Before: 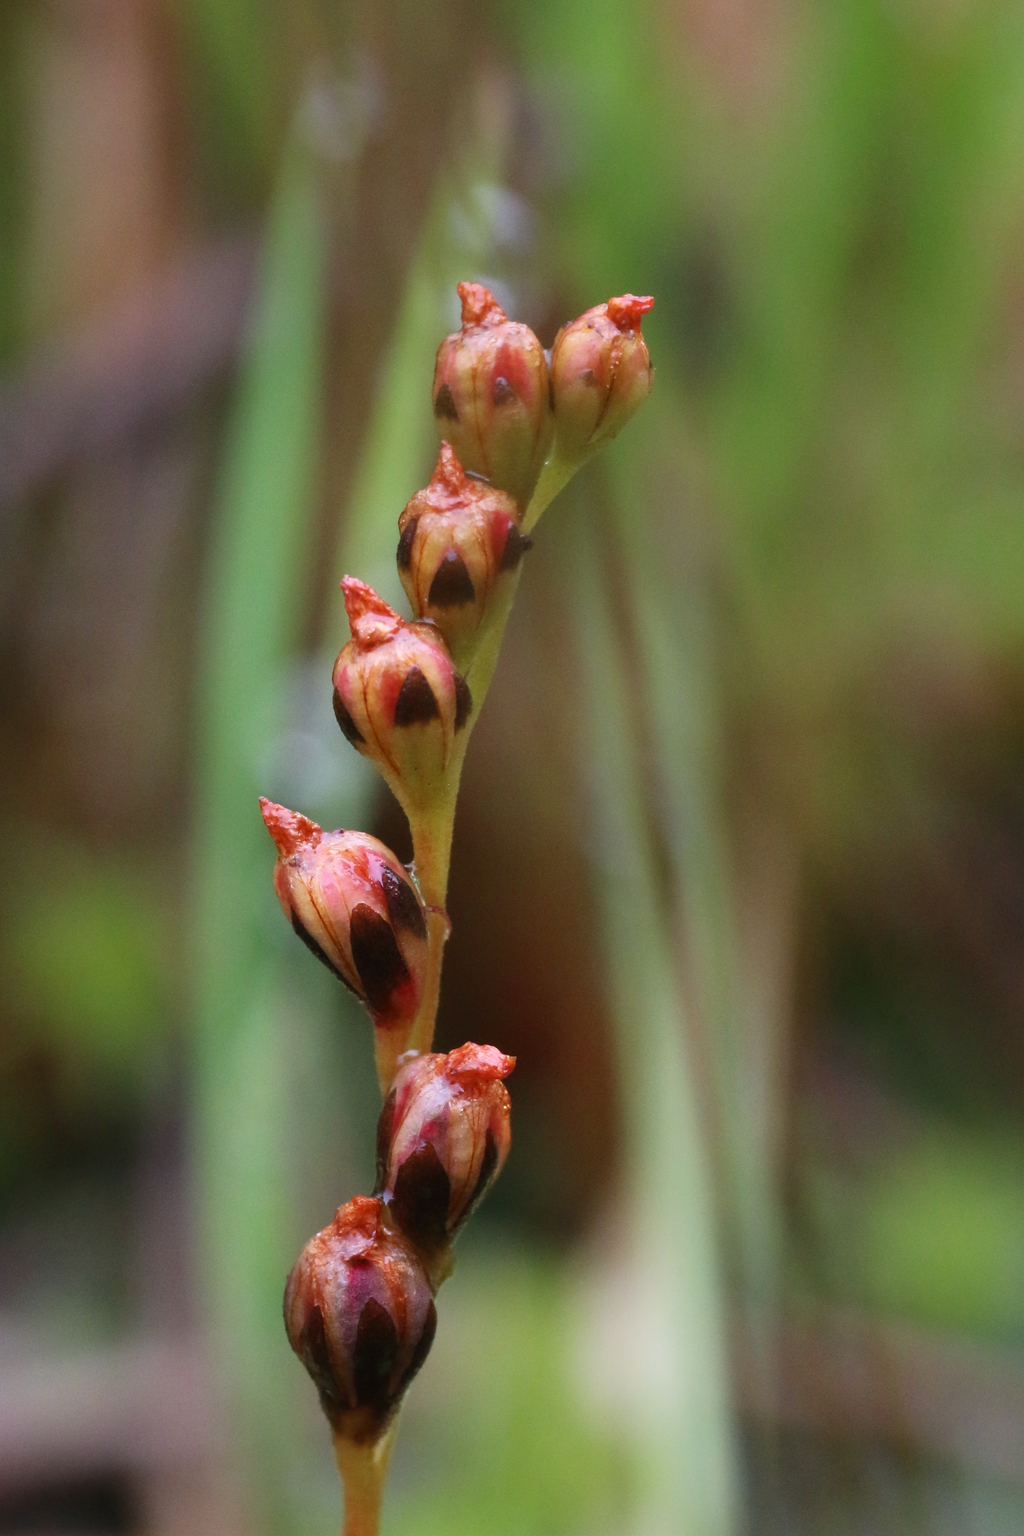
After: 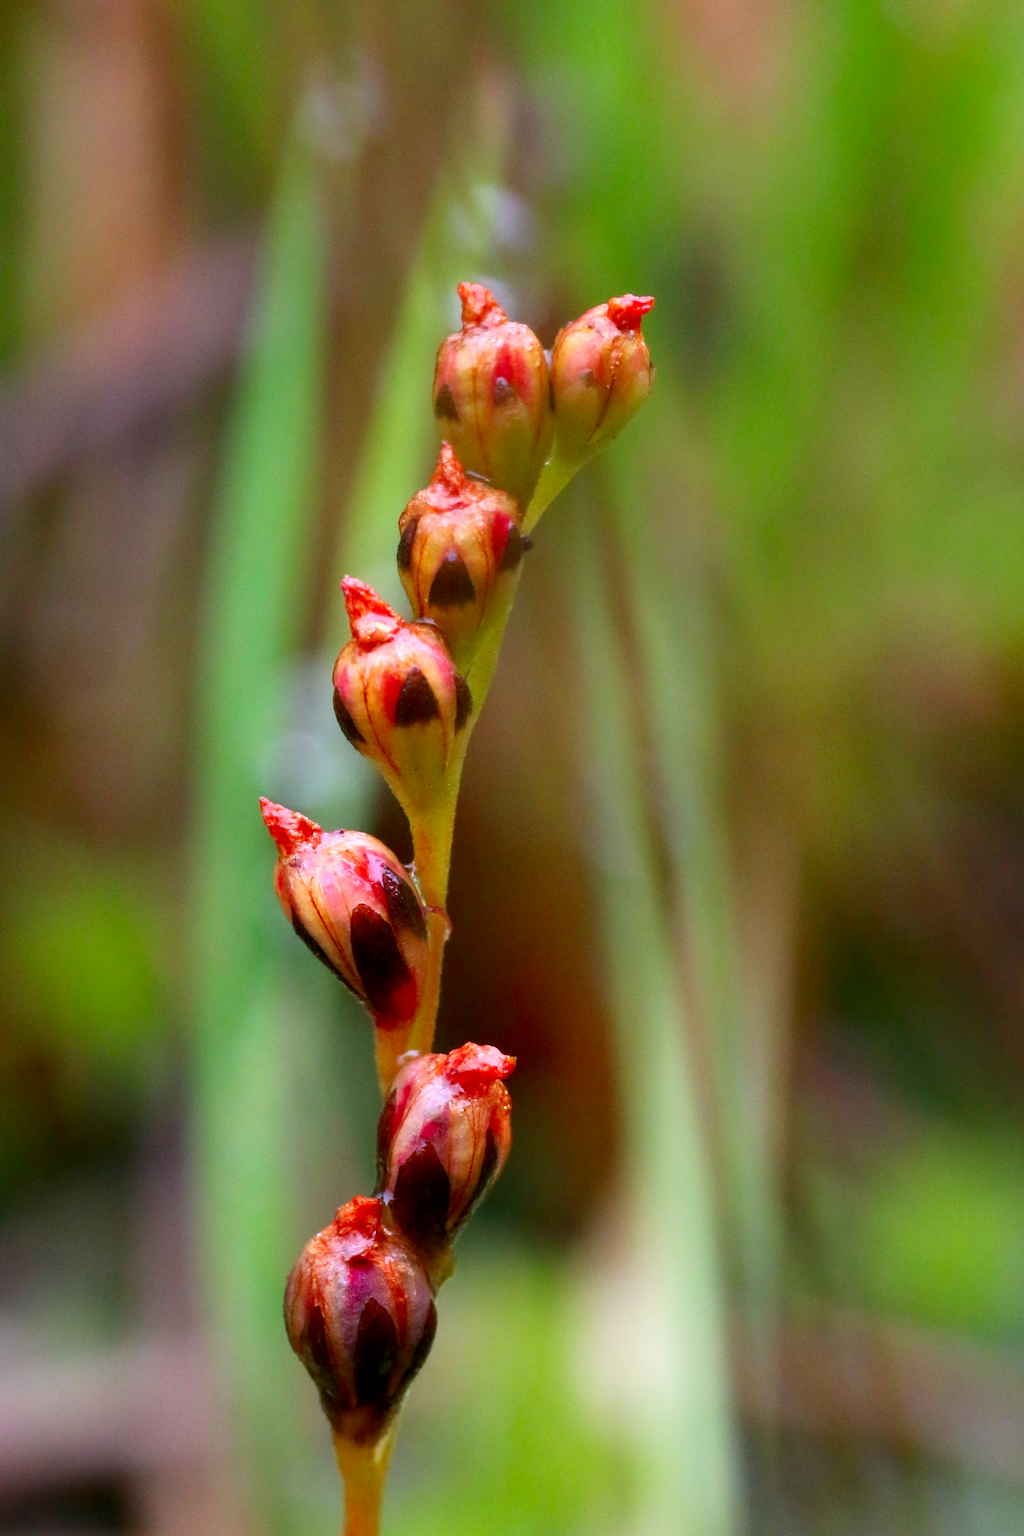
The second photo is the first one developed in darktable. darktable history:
exposure: black level correction 0.005, exposure 0.002 EV, compensate exposure bias true, compensate highlight preservation false
color correction: highlights b* -0.007, saturation 1.34
